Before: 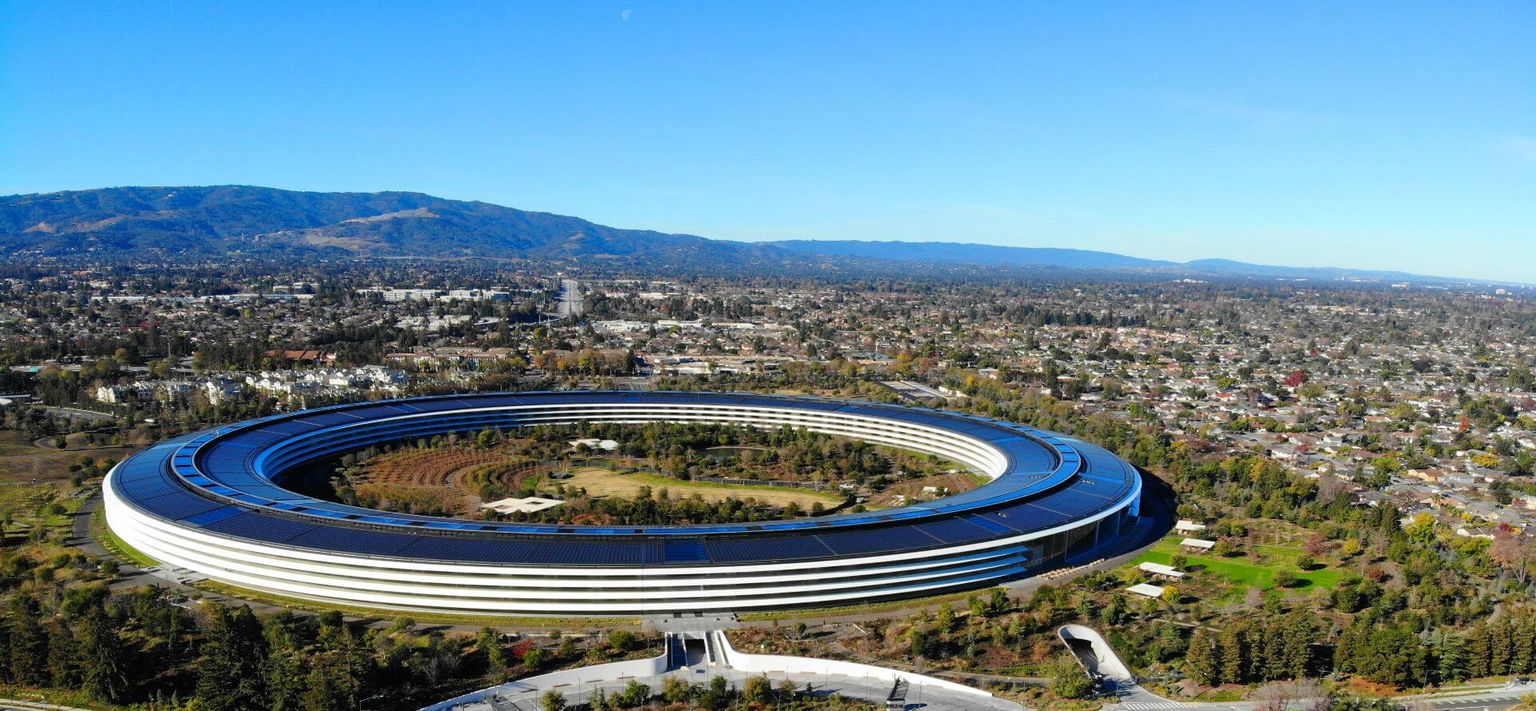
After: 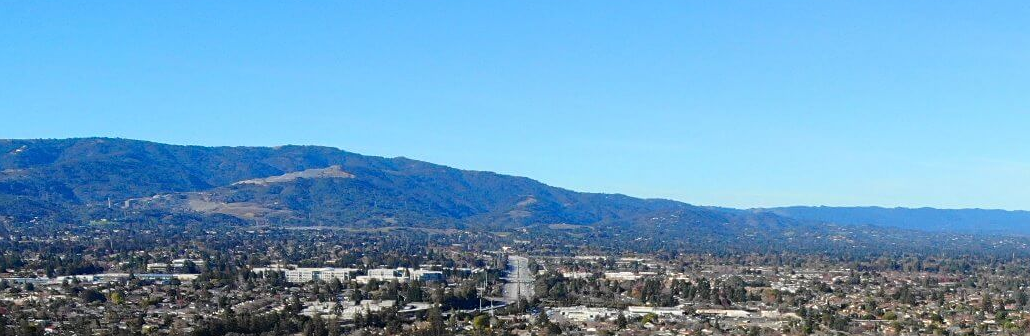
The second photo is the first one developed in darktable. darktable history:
sharpen: amount 0.2
crop: left 10.121%, top 10.631%, right 36.218%, bottom 51.526%
